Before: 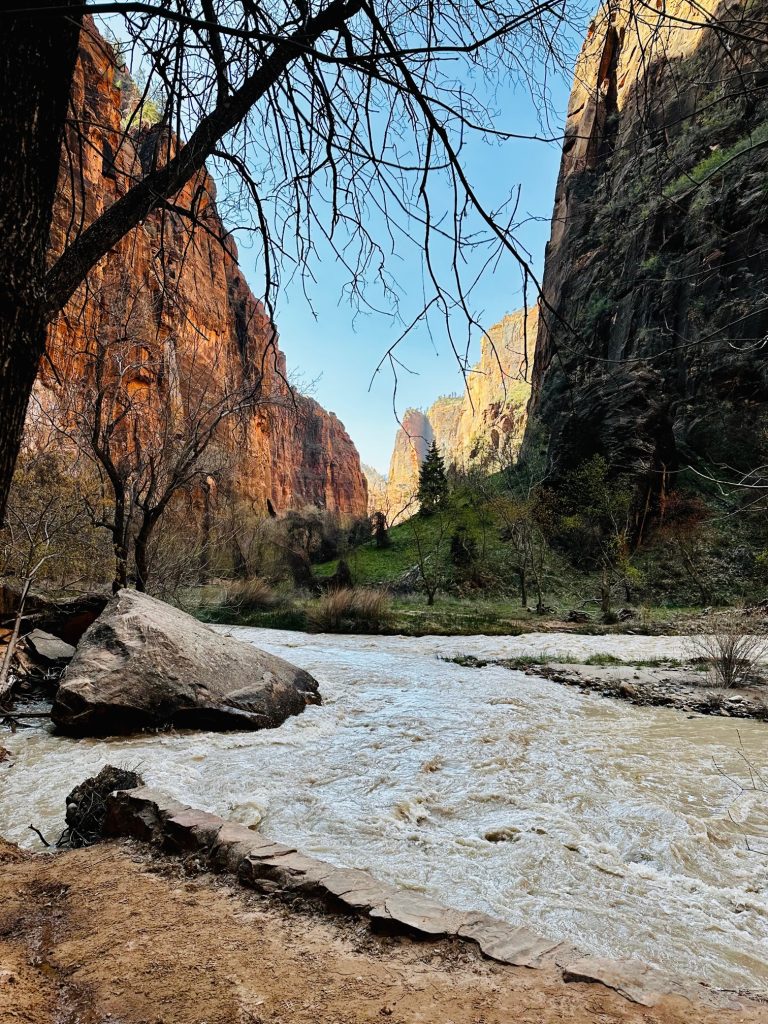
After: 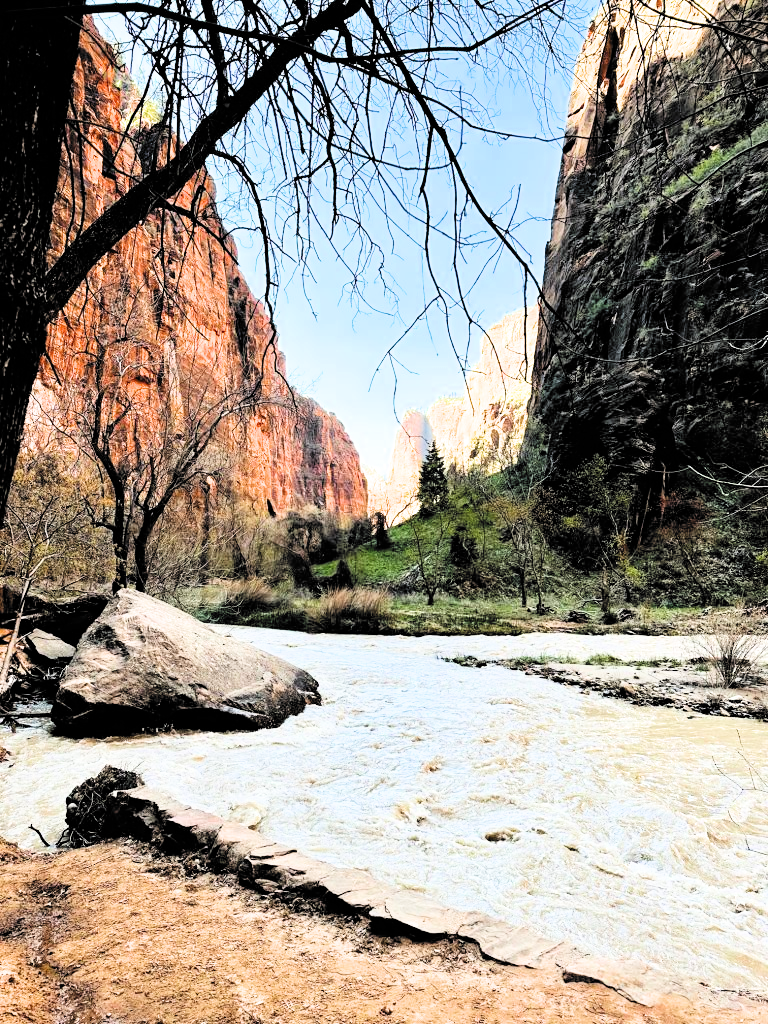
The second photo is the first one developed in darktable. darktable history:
filmic rgb: black relative exposure -5.12 EV, white relative exposure 3.97 EV, hardness 2.89, contrast 1.296, highlights saturation mix -28.77%, color science v6 (2022)
exposure: black level correction 0, exposure 1.623 EV, compensate highlight preservation false
